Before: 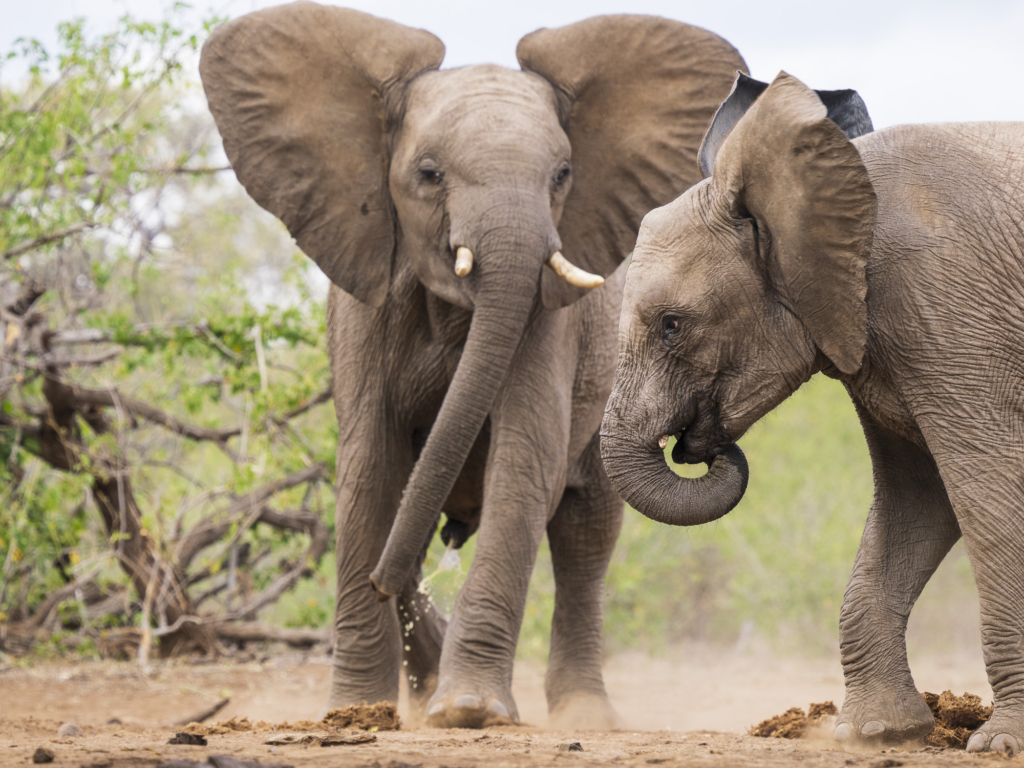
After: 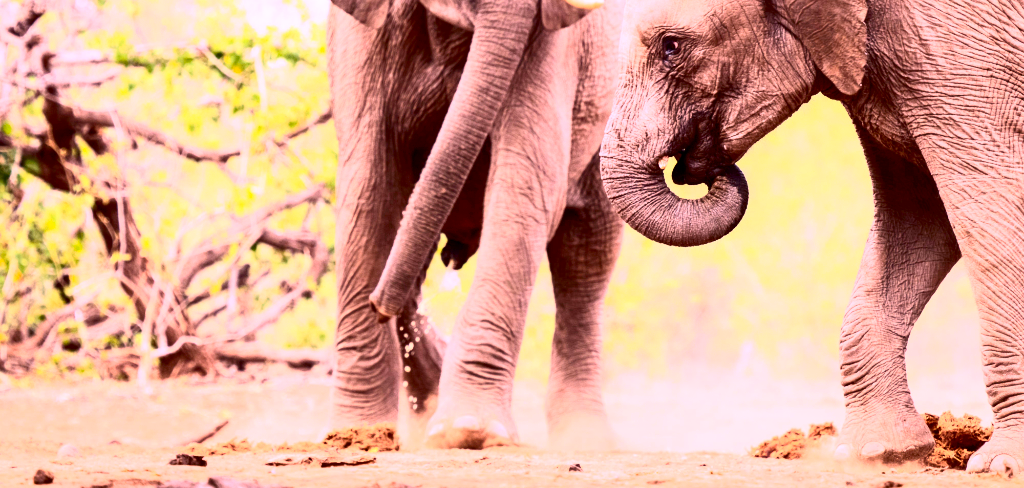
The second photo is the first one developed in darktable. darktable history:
exposure: black level correction 0.012, exposure 0.7 EV, compensate exposure bias true, compensate highlight preservation false
contrast brightness saturation: contrast 0.4, brightness 0.1, saturation 0.21
crop and rotate: top 36.435%
white balance: red 1.188, blue 1.11
